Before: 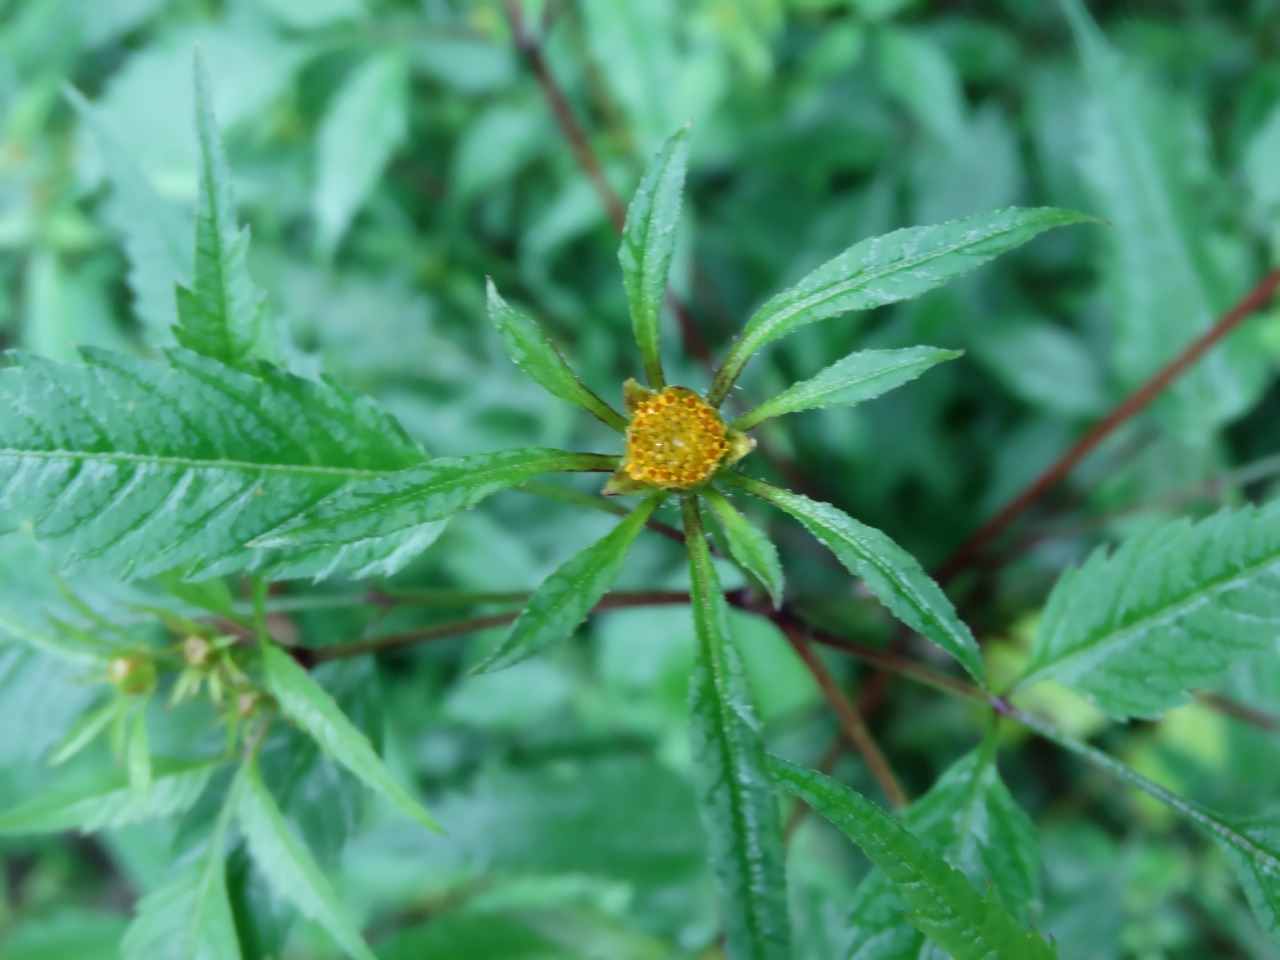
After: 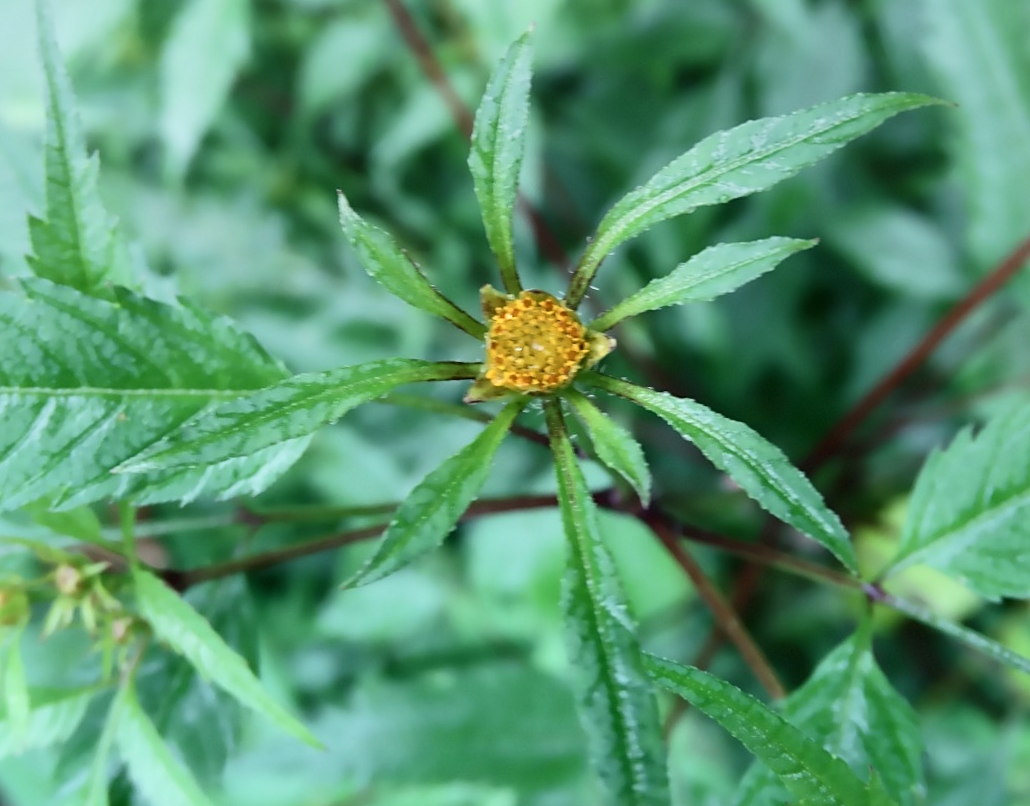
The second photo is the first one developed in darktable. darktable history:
sharpen: on, module defaults
tone equalizer: on, module defaults
contrast brightness saturation: contrast 0.24, brightness 0.09
graduated density: density 0.38 EV, hardness 21%, rotation -6.11°, saturation 32%
crop: left 9.807%, top 6.259%, right 7.334%, bottom 2.177%
bloom: size 9%, threshold 100%, strength 7%
rotate and perspective: rotation -3°, crop left 0.031, crop right 0.968, crop top 0.07, crop bottom 0.93
shadows and highlights: radius 125.46, shadows 21.19, highlights -21.19, low approximation 0.01
